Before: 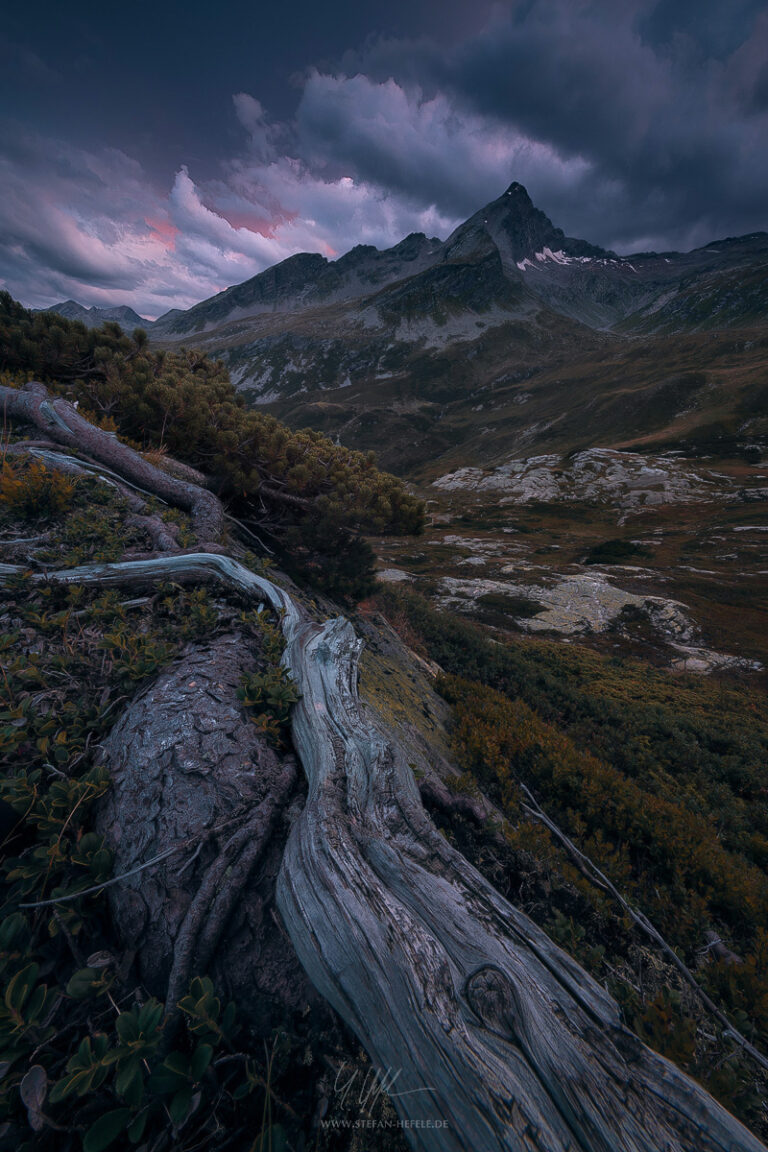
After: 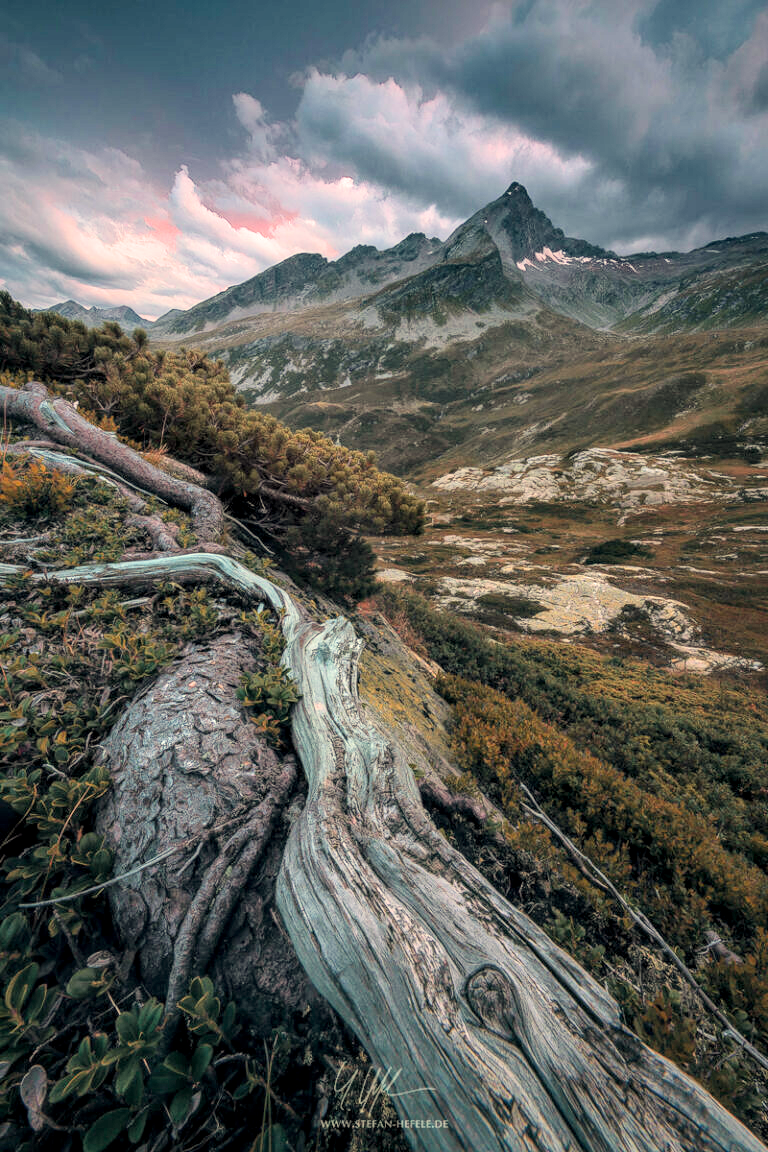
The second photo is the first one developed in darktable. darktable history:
filmic rgb: black relative exposure -7.65 EV, white relative exposure 4.56 EV, hardness 3.61, color science v6 (2022)
exposure: black level correction 0, exposure 2.088 EV, compensate exposure bias true, compensate highlight preservation false
white balance: red 1.08, blue 0.791
rgb curve: mode RGB, independent channels
local contrast: on, module defaults
